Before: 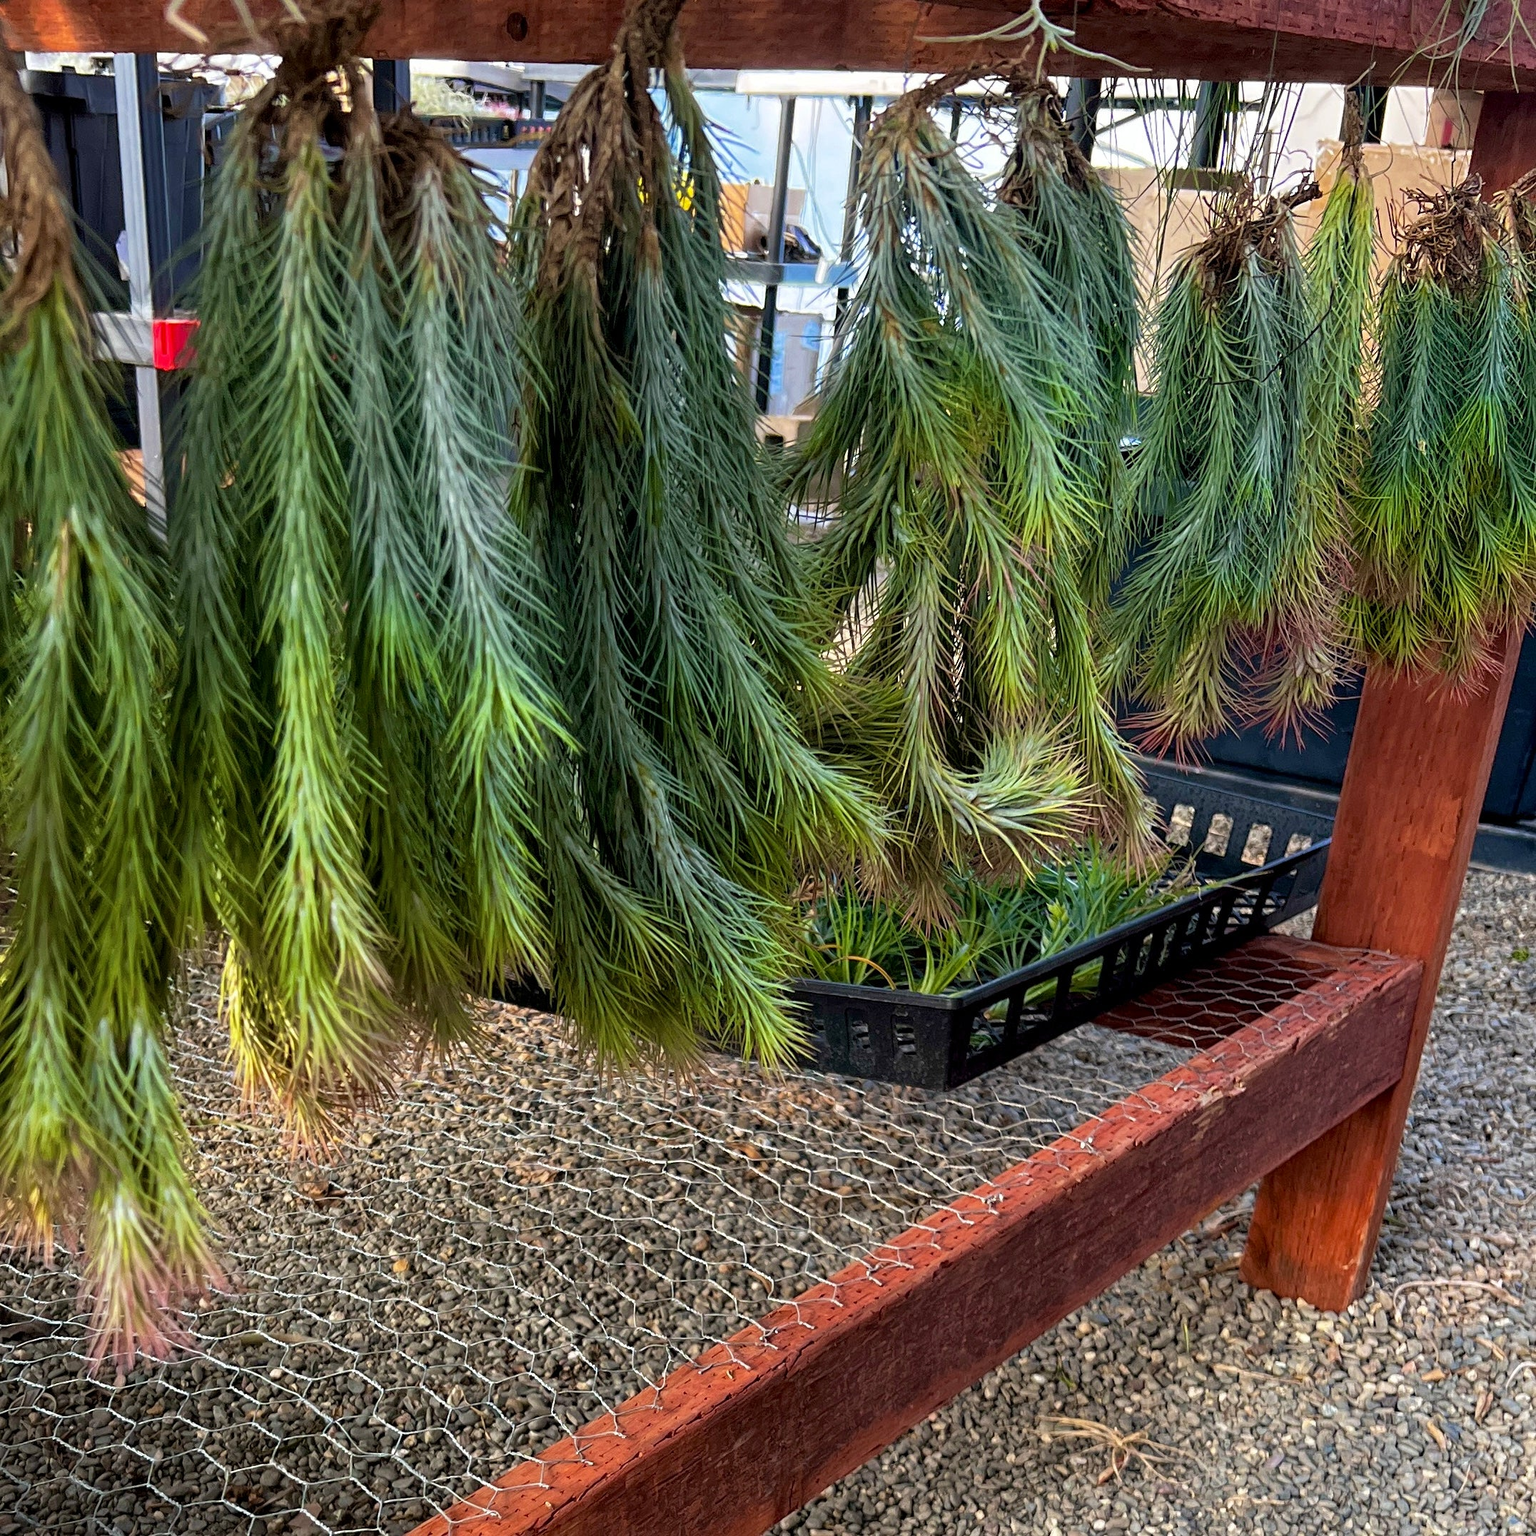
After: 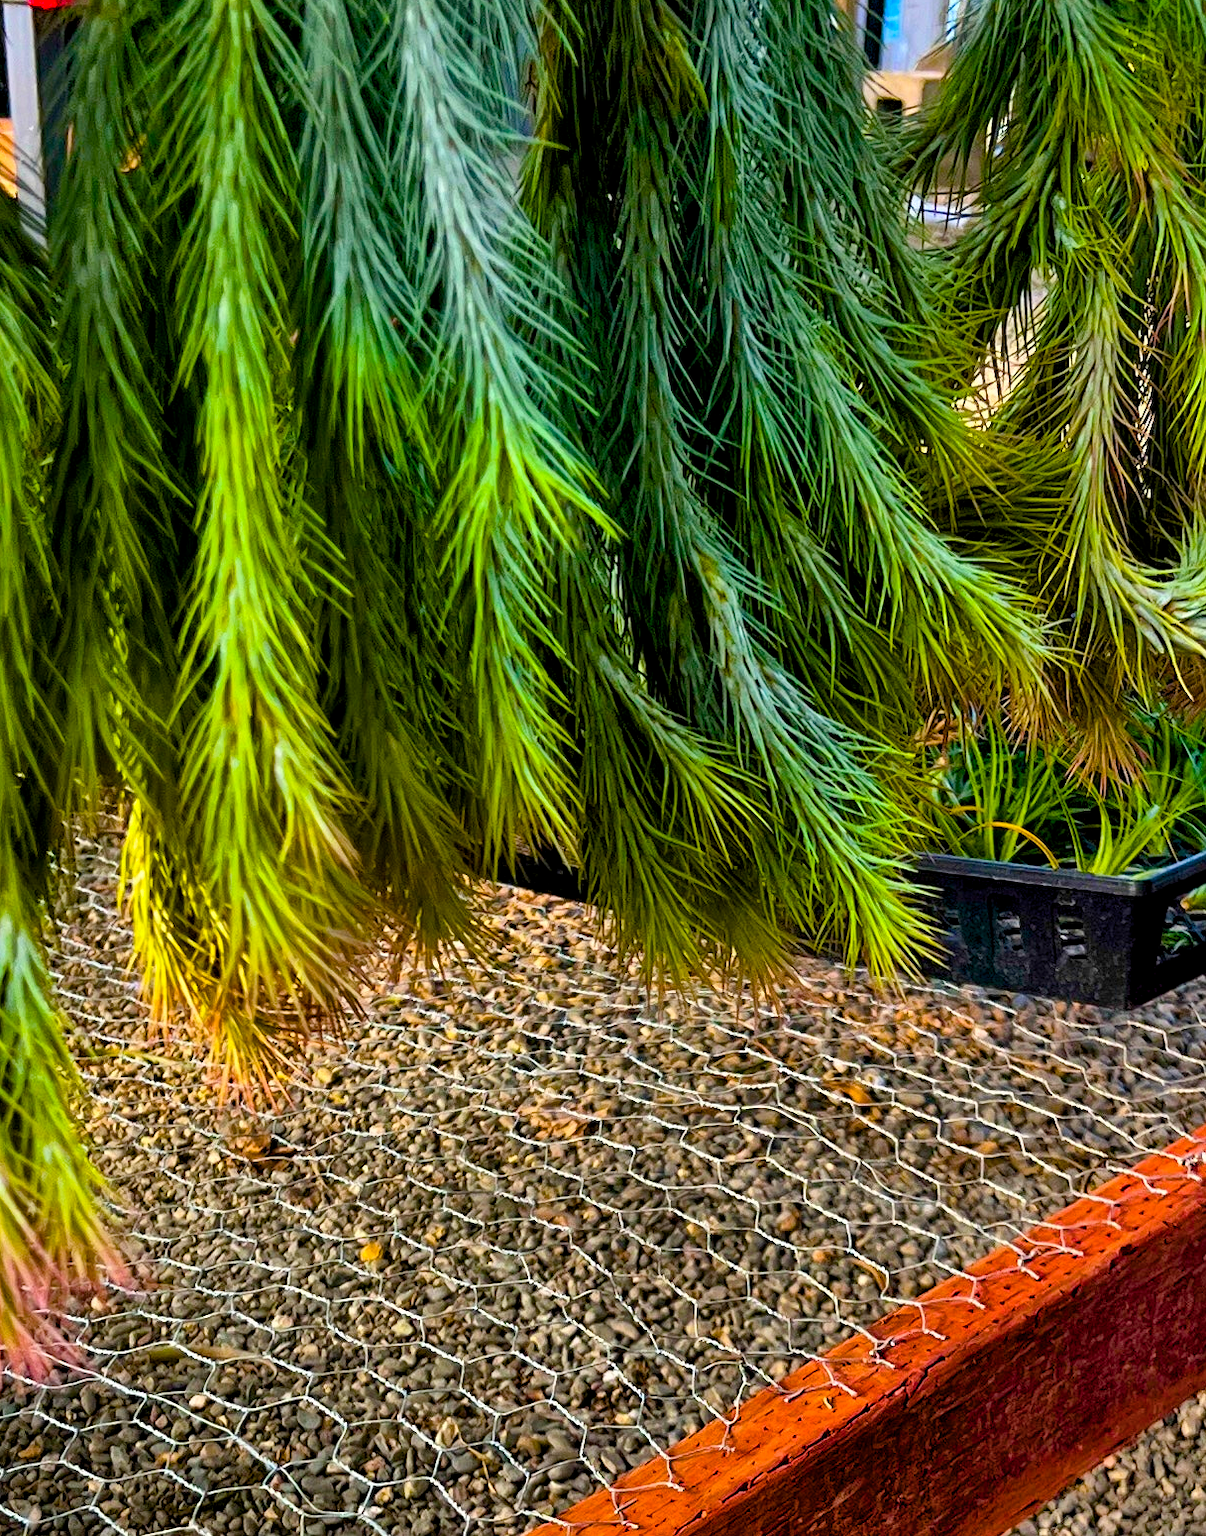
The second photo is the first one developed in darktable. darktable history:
crop: left 8.727%, top 23.718%, right 34.705%, bottom 4.215%
shadows and highlights: shadows 53.26, soften with gaussian
color balance rgb: power › luminance -3.516%, power › hue 145.18°, global offset › luminance -0.36%, linear chroma grading › global chroma 18.583%, perceptual saturation grading › global saturation 35.878%, perceptual saturation grading › shadows 36.119%, global vibrance 20%
contrast brightness saturation: contrast 0.153, brightness 0.051
